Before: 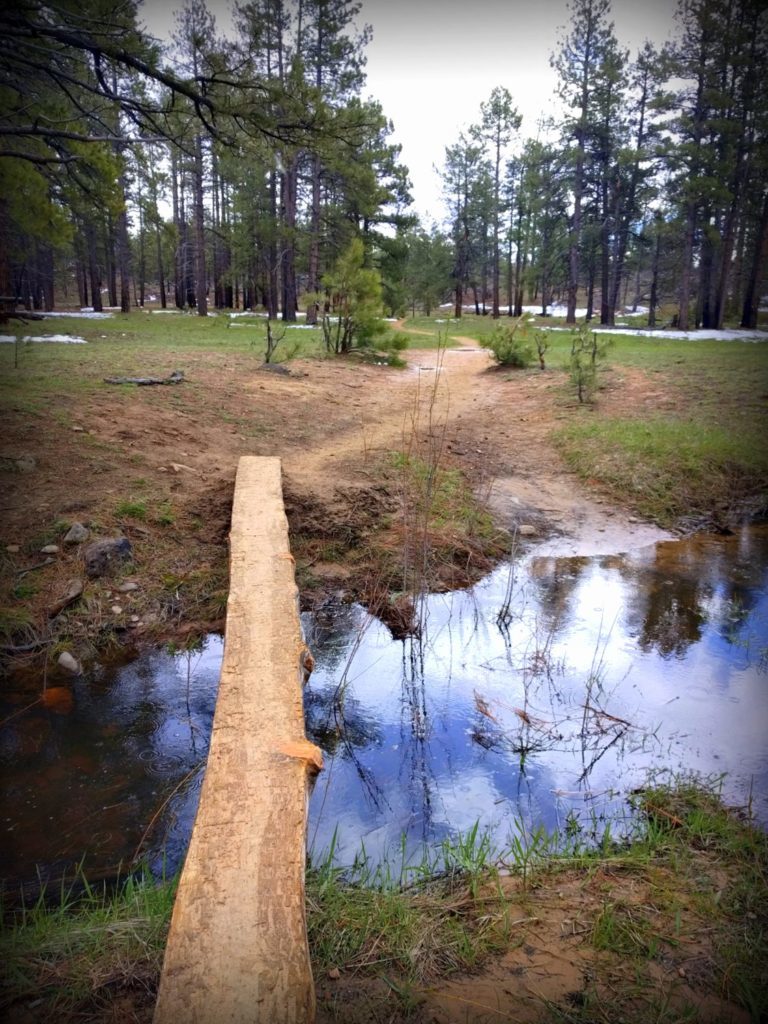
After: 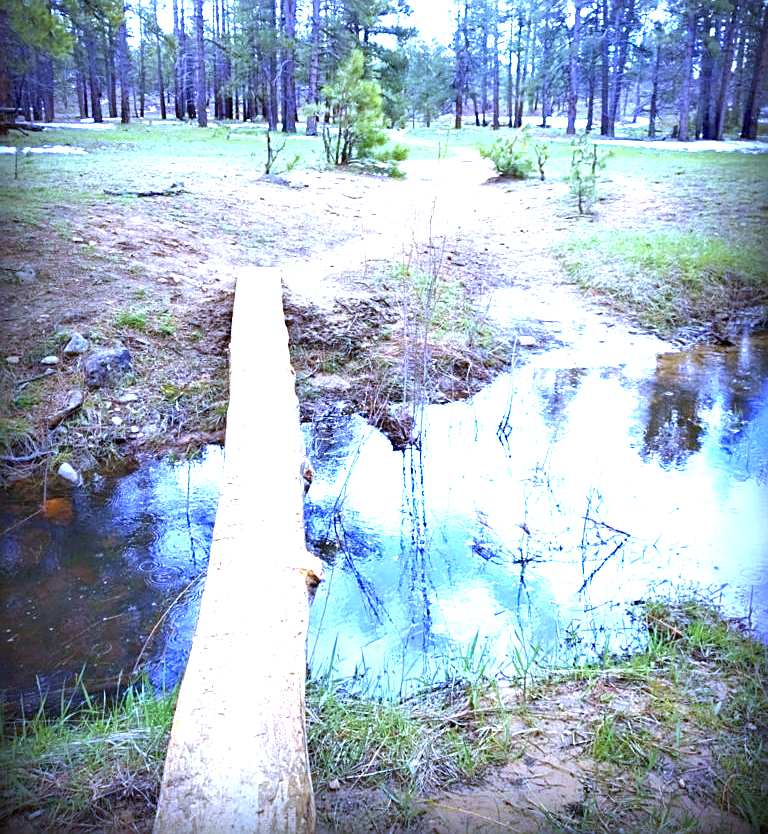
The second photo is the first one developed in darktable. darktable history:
crop and rotate: top 18.507%
sharpen: on, module defaults
white balance: red 0.766, blue 1.537
exposure: black level correction 0, exposure 2.138 EV, compensate exposure bias true, compensate highlight preservation false
